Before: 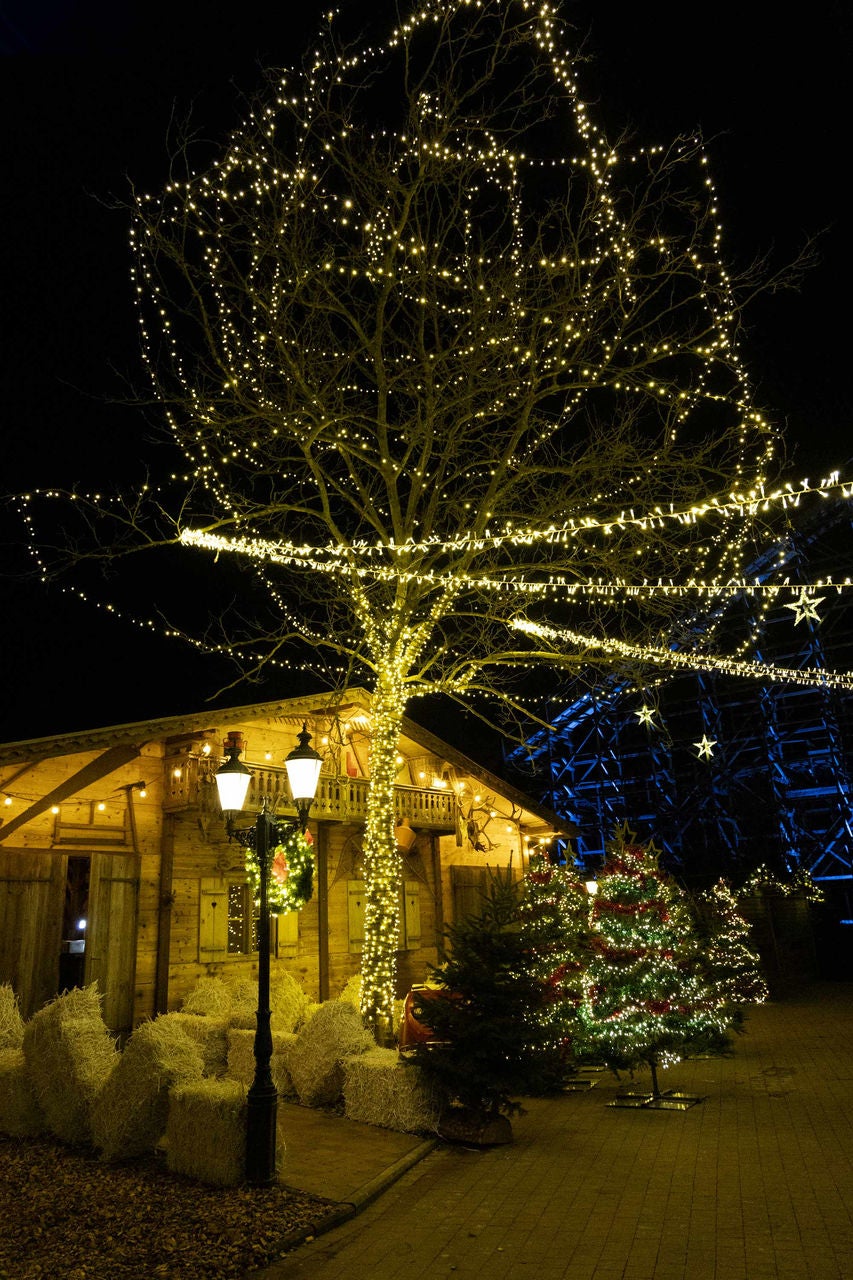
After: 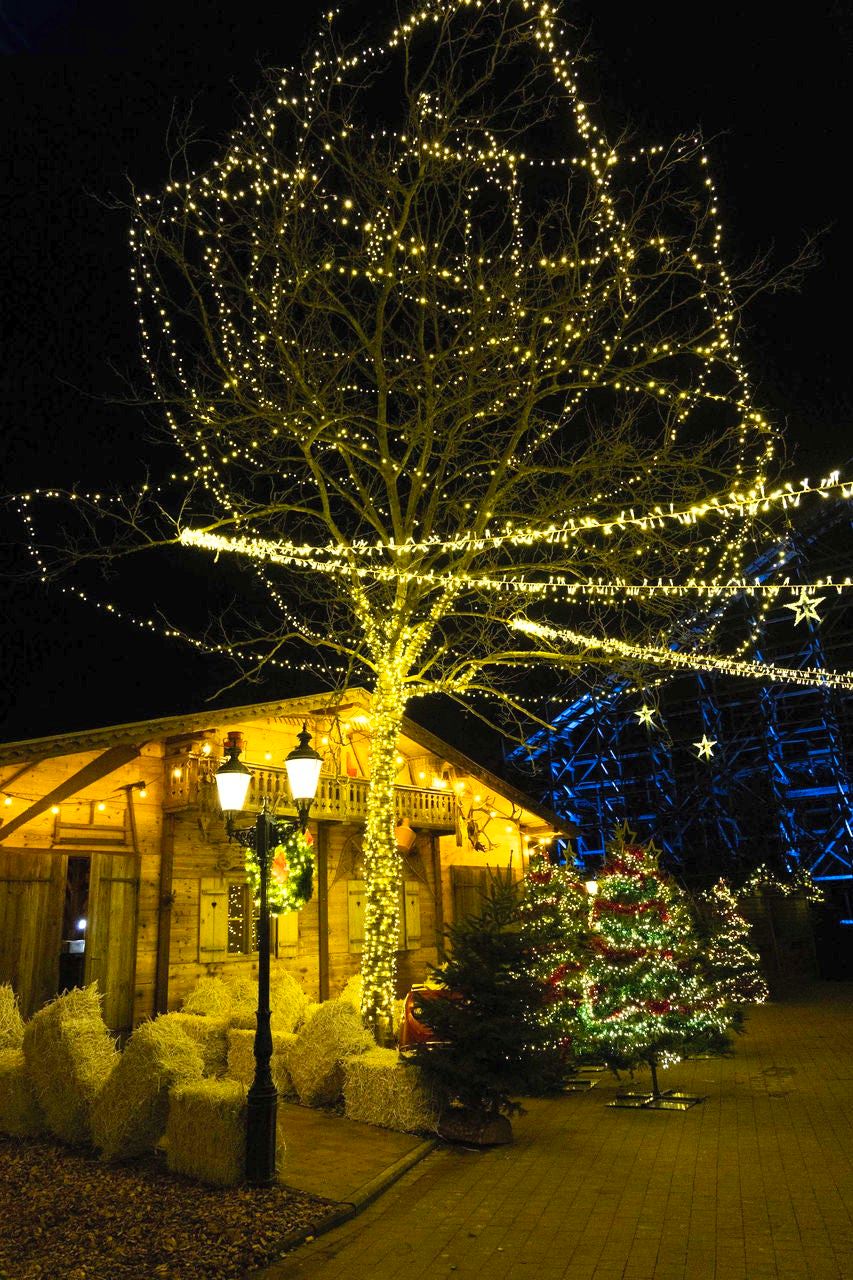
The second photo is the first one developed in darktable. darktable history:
contrast brightness saturation: contrast 0.242, brightness 0.265, saturation 0.376
